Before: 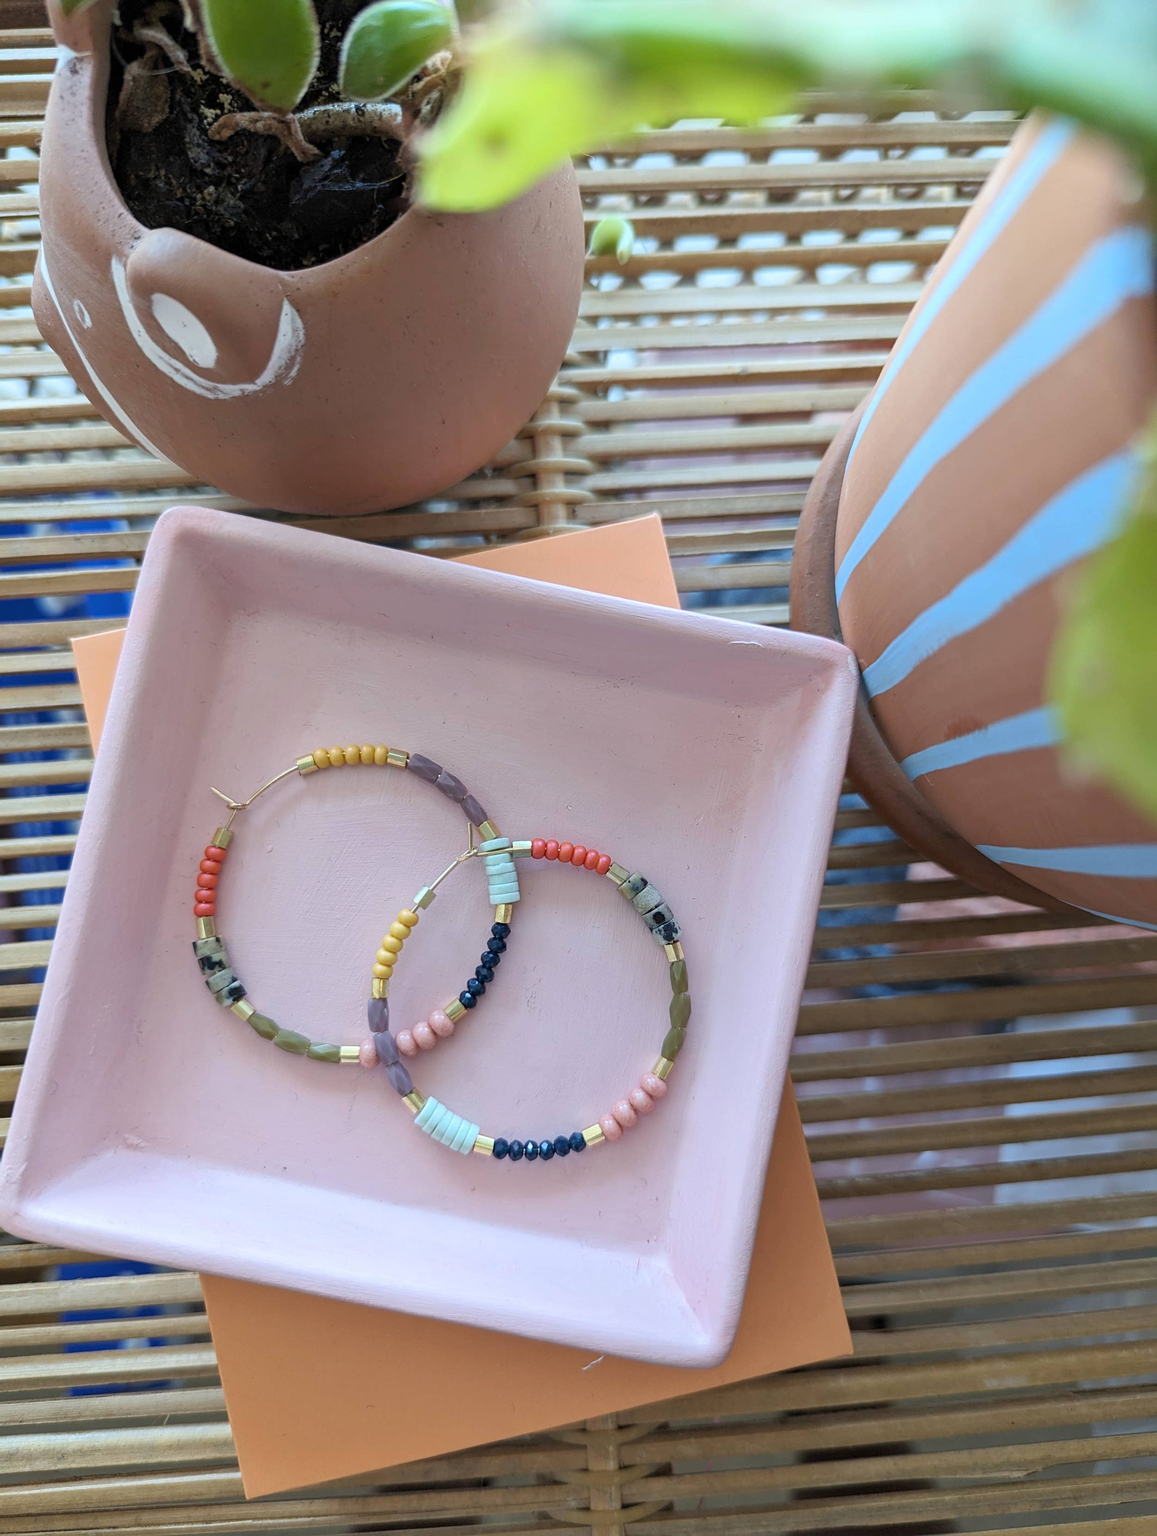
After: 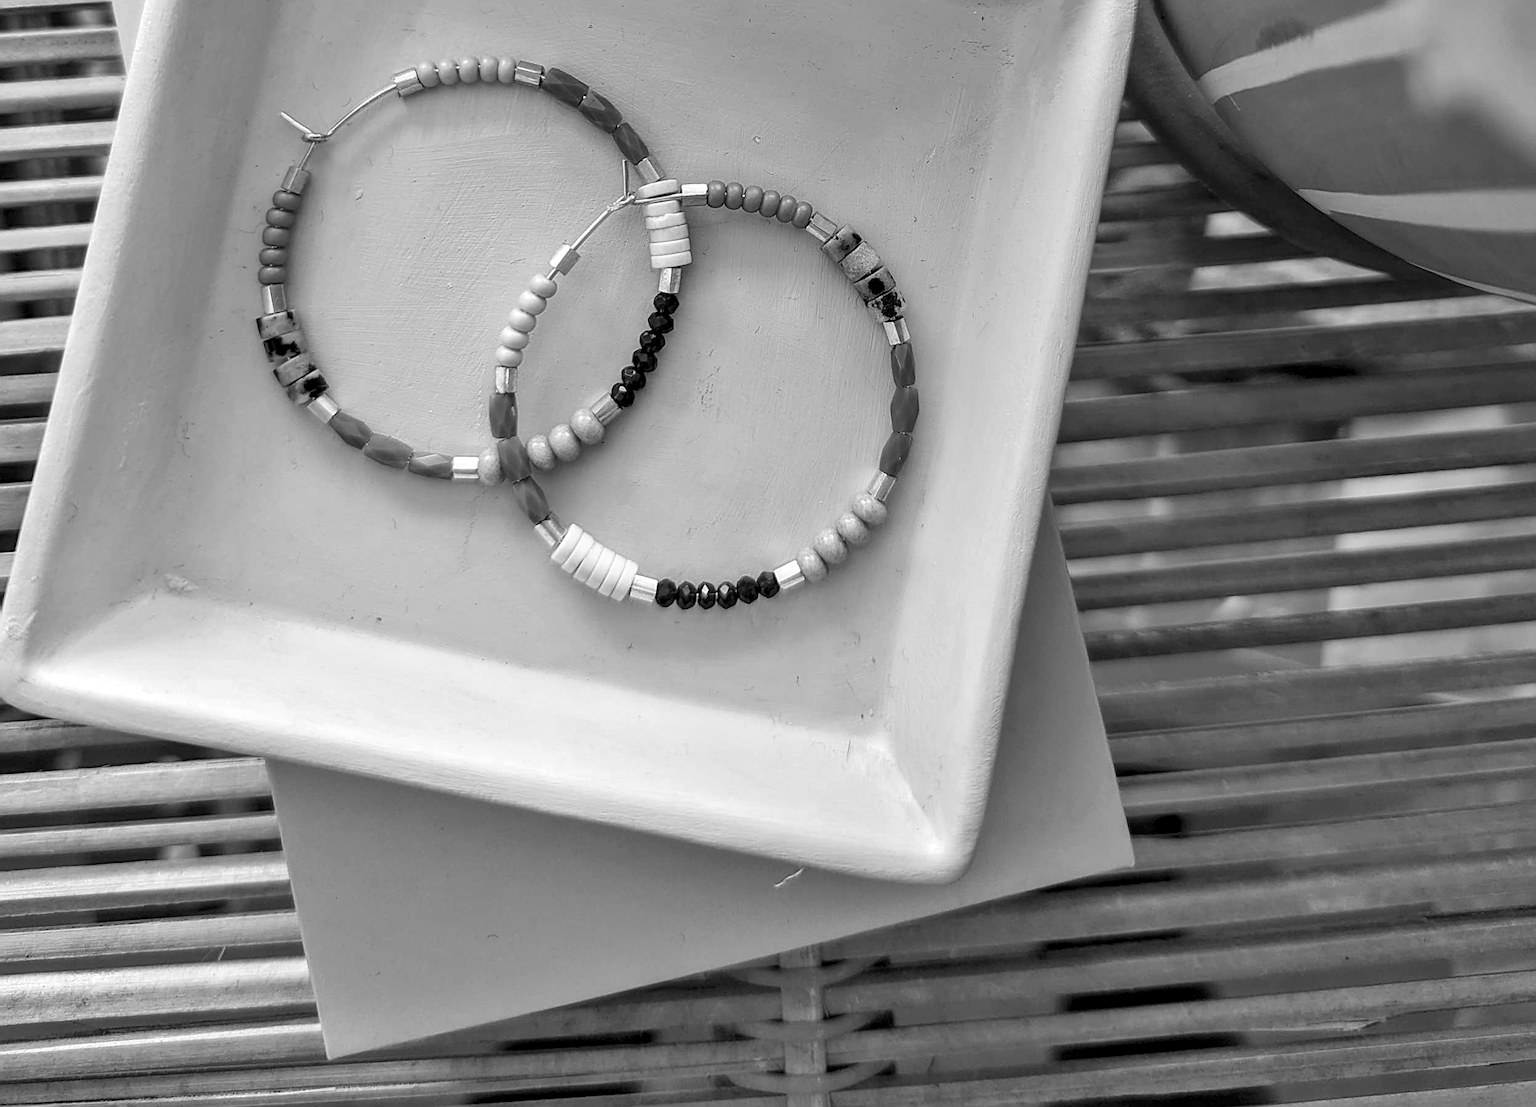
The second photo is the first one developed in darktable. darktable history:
sharpen: on, module defaults
velvia: on, module defaults
color correction: highlights b* 2.96
crop and rotate: top 45.778%, right 0.121%
local contrast: on, module defaults
color zones: curves: ch1 [(0, -0.014) (0.143, -0.013) (0.286, -0.013) (0.429, -0.016) (0.571, -0.019) (0.714, -0.015) (0.857, 0.002) (1, -0.014)]
contrast equalizer: octaves 7, y [[0.514, 0.573, 0.581, 0.508, 0.5, 0.5], [0.5 ×6], [0.5 ×6], [0 ×6], [0 ×6]]
